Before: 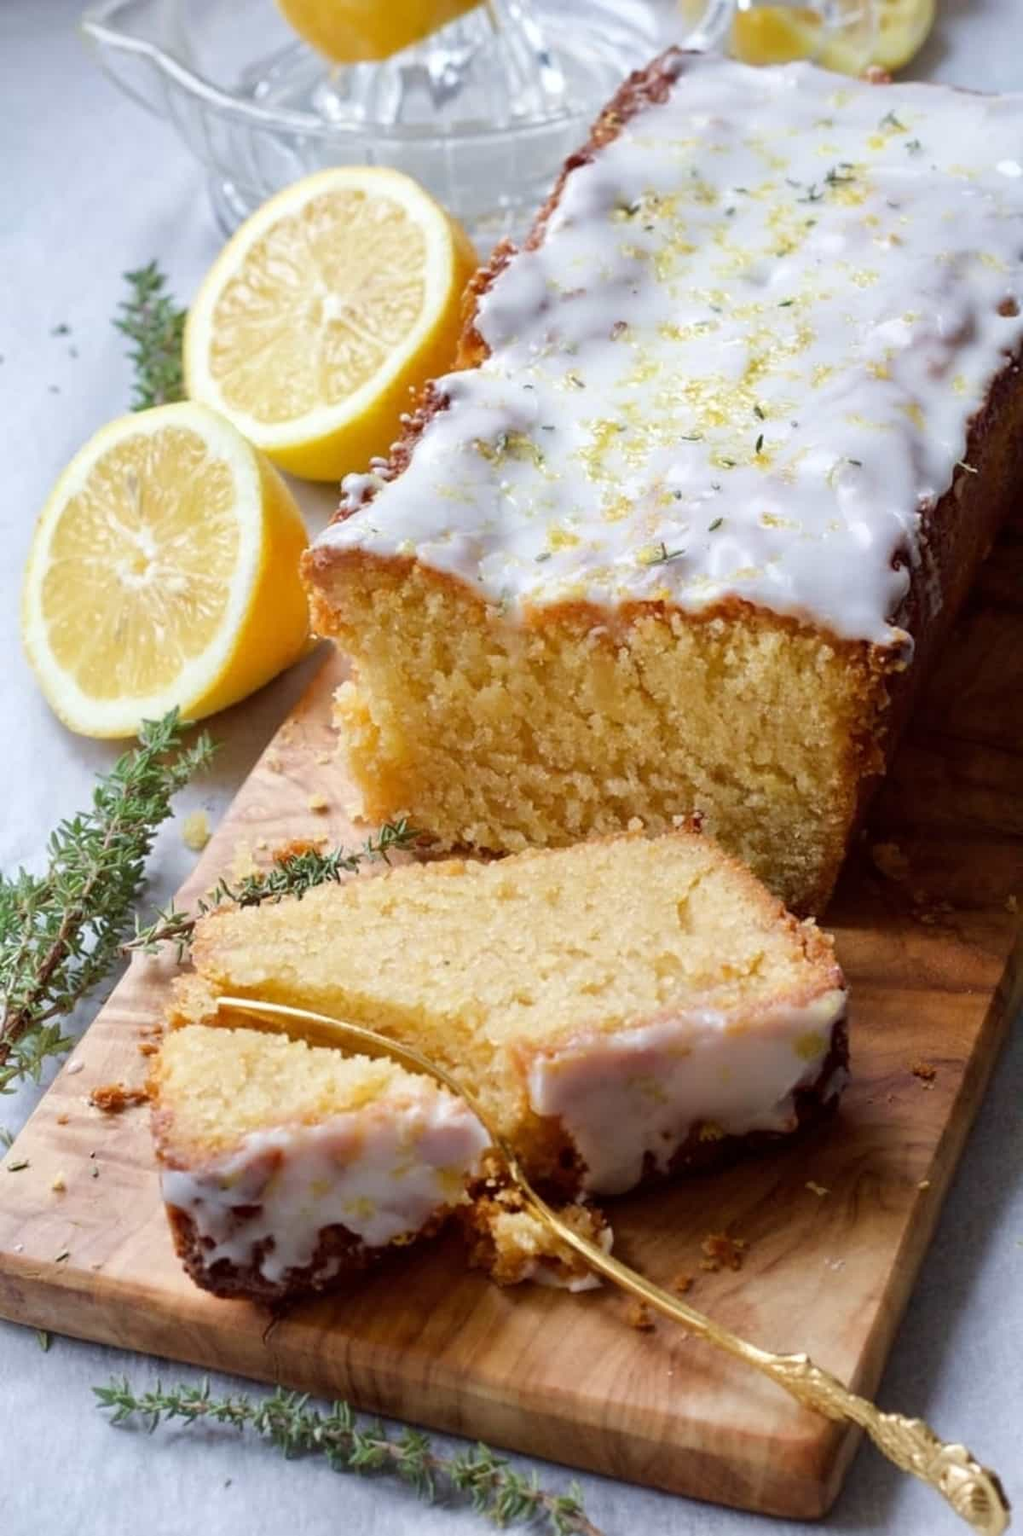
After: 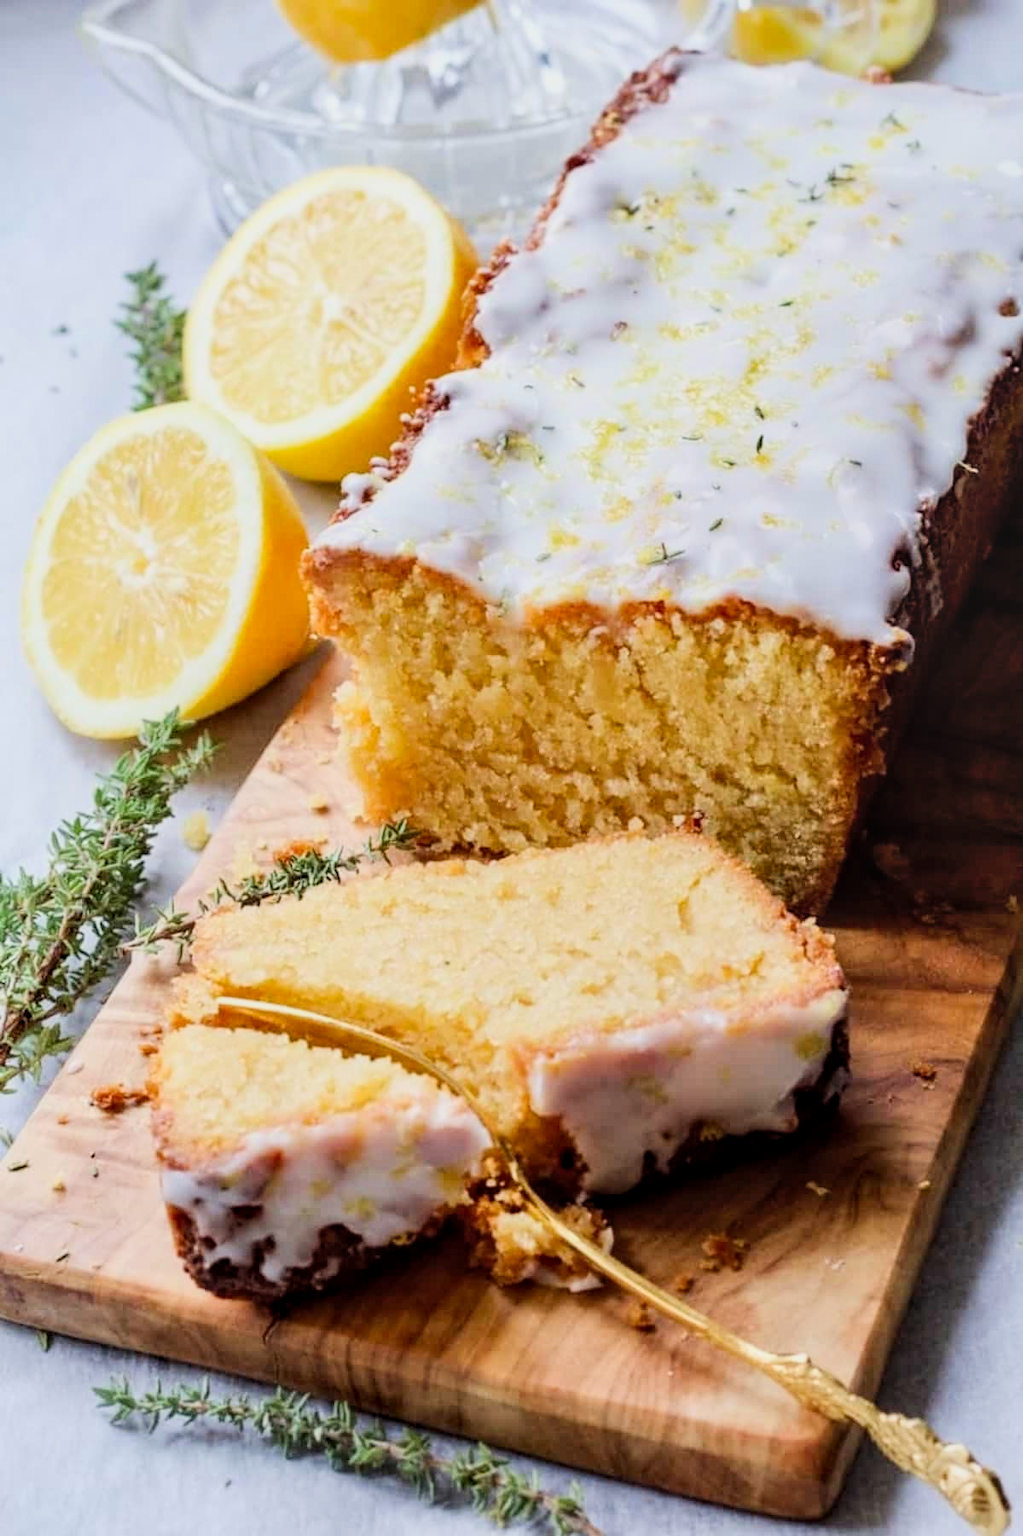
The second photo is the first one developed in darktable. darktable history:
local contrast: on, module defaults
filmic rgb: black relative exposure -7.65 EV, white relative exposure 4.56 EV, hardness 3.61
contrast brightness saturation: contrast 0.2, brightness 0.16, saturation 0.22
